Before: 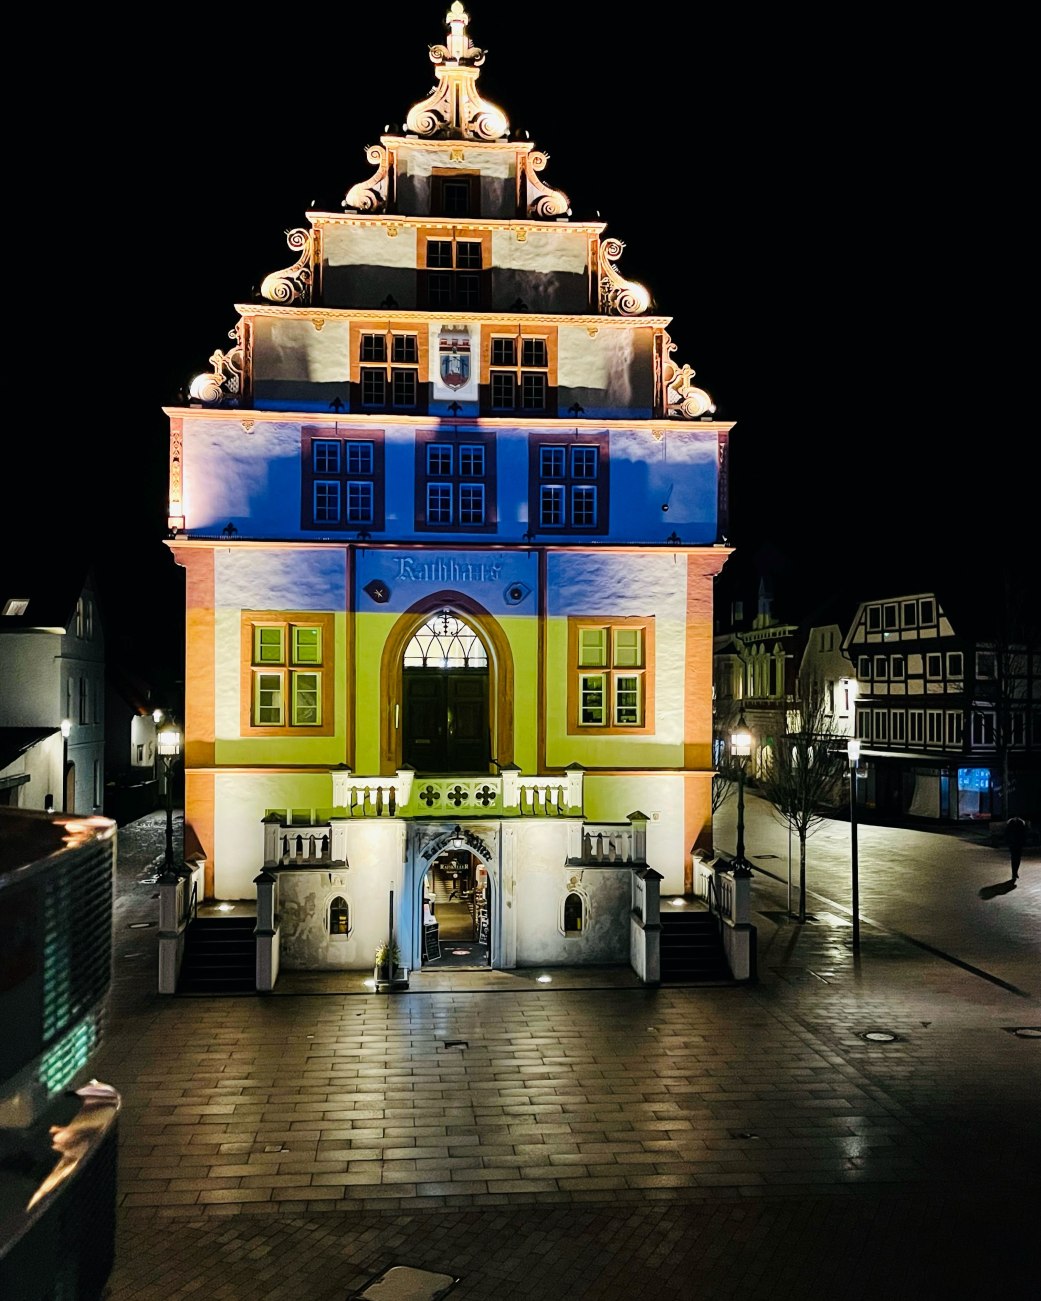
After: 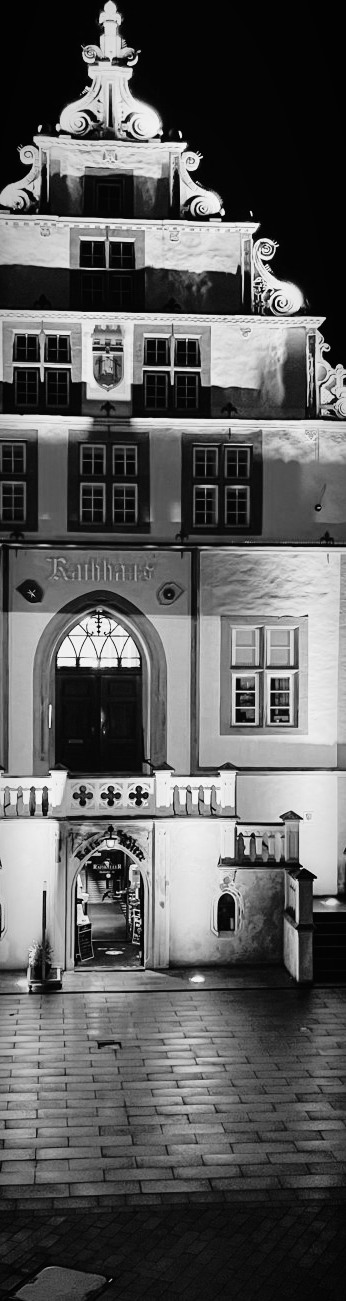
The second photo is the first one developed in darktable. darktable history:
monochrome: on, module defaults
vignetting: automatic ratio true
white balance: red 0.931, blue 1.11
tone curve: curves: ch0 [(0, 0.009) (0.105, 0.08) (0.195, 0.18) (0.283, 0.316) (0.384, 0.434) (0.485, 0.531) (0.638, 0.69) (0.81, 0.872) (1, 0.977)]; ch1 [(0, 0) (0.161, 0.092) (0.35, 0.33) (0.379, 0.401) (0.456, 0.469) (0.502, 0.5) (0.525, 0.514) (0.586, 0.604) (0.642, 0.645) (0.858, 0.817) (1, 0.942)]; ch2 [(0, 0) (0.371, 0.362) (0.437, 0.437) (0.48, 0.49) (0.53, 0.515) (0.56, 0.571) (0.622, 0.606) (0.881, 0.795) (1, 0.929)], color space Lab, independent channels, preserve colors none
crop: left 33.36%, right 33.36%
